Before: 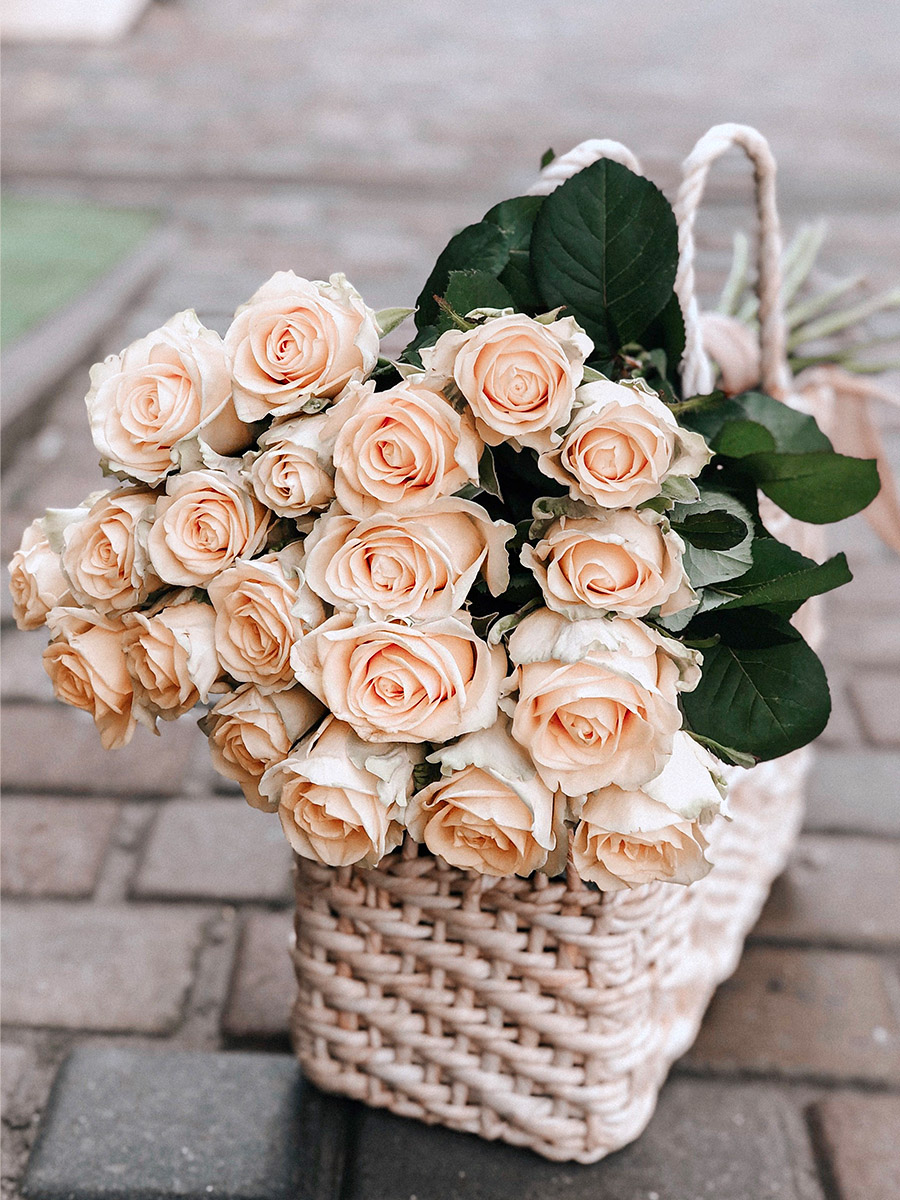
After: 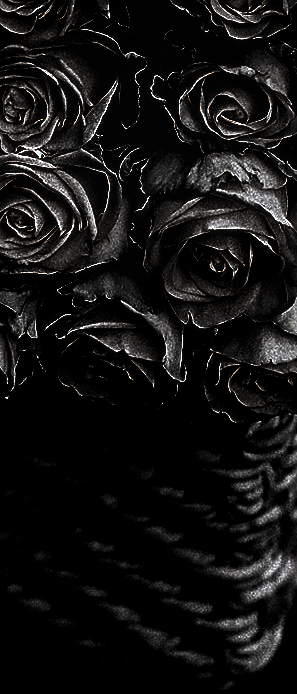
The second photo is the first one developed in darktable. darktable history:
sharpen: on, module defaults
local contrast: on, module defaults
crop: left 41.049%, top 39.063%, right 25.946%, bottom 3.023%
levels: levels [0.721, 0.937, 0.997]
